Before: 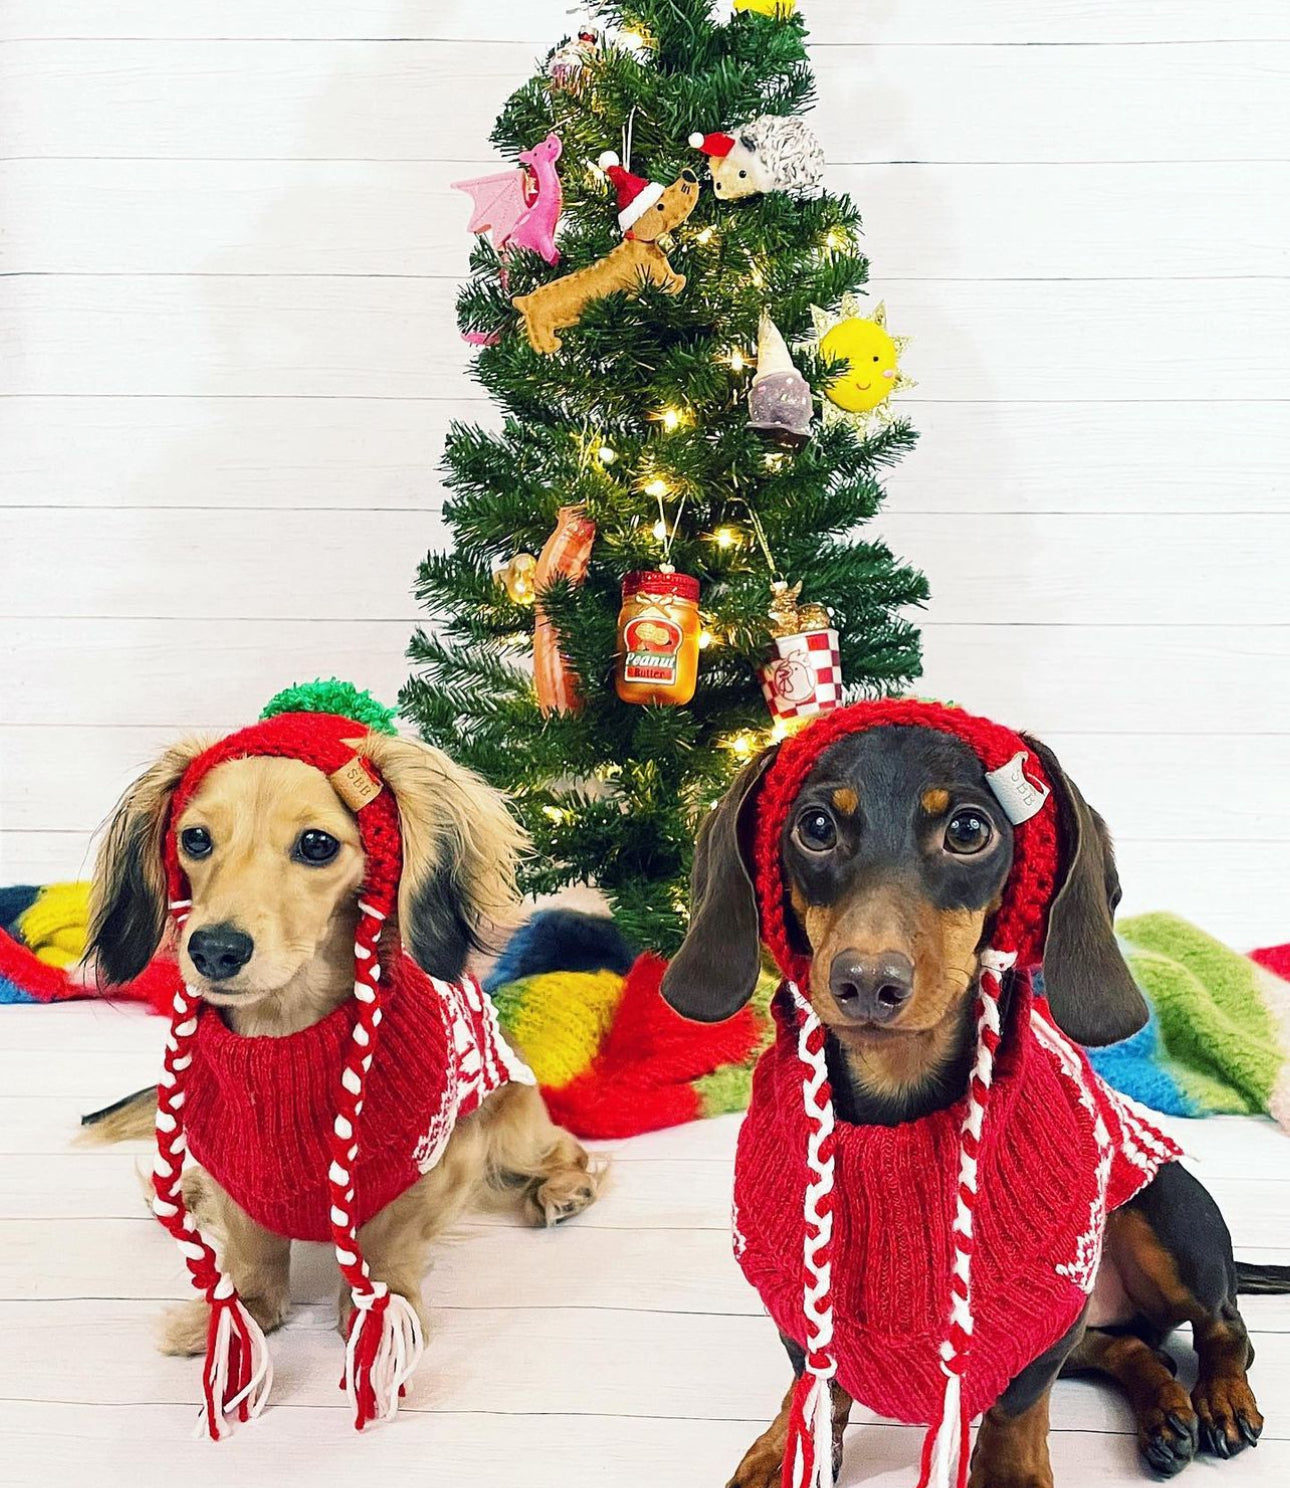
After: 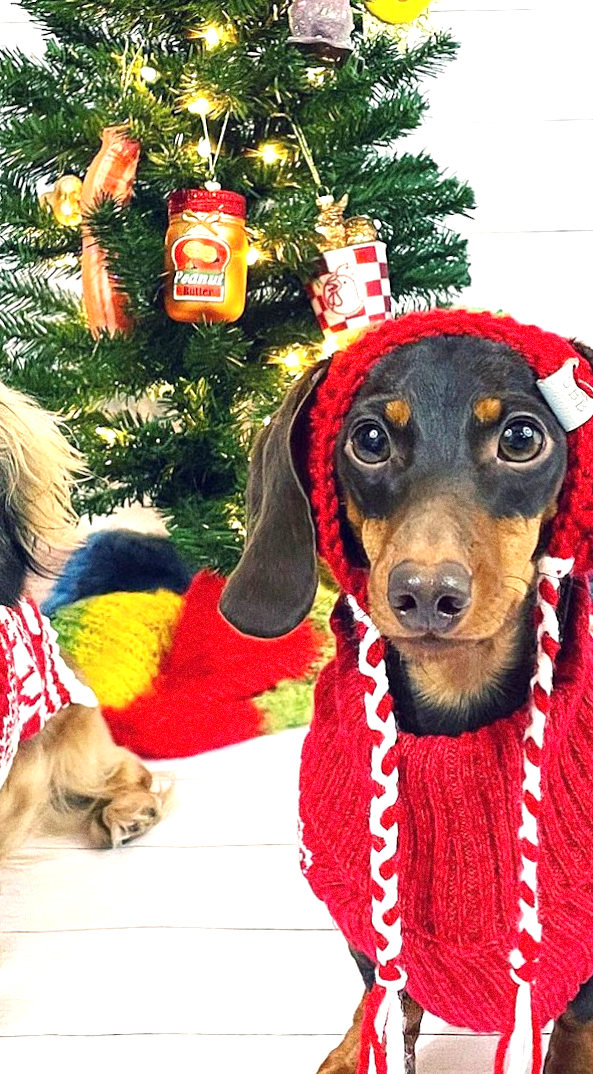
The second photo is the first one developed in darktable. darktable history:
crop: left 35.432%, top 26.233%, right 20.145%, bottom 3.432%
rotate and perspective: rotation -1.77°, lens shift (horizontal) 0.004, automatic cropping off
grain: on, module defaults
exposure: exposure 0.661 EV, compensate highlight preservation false
